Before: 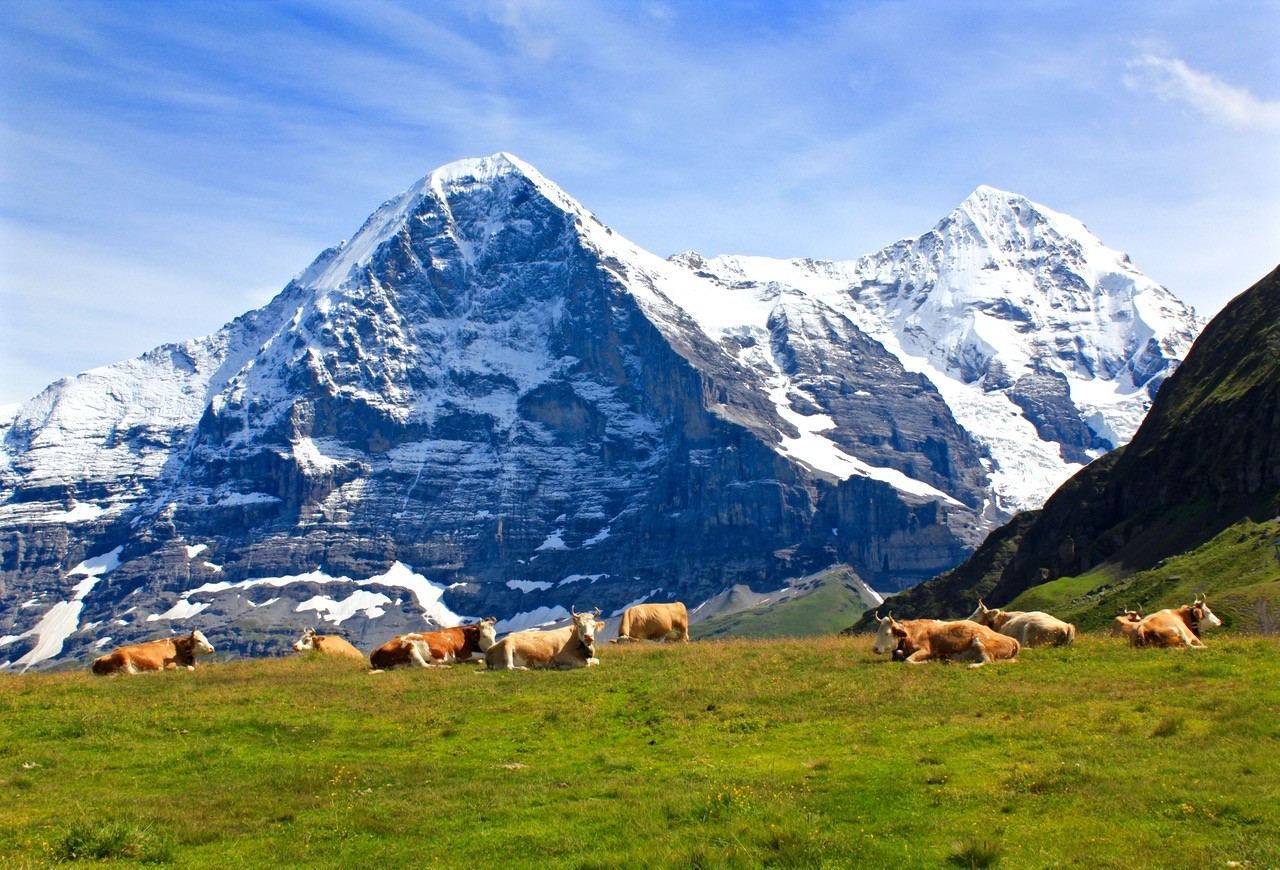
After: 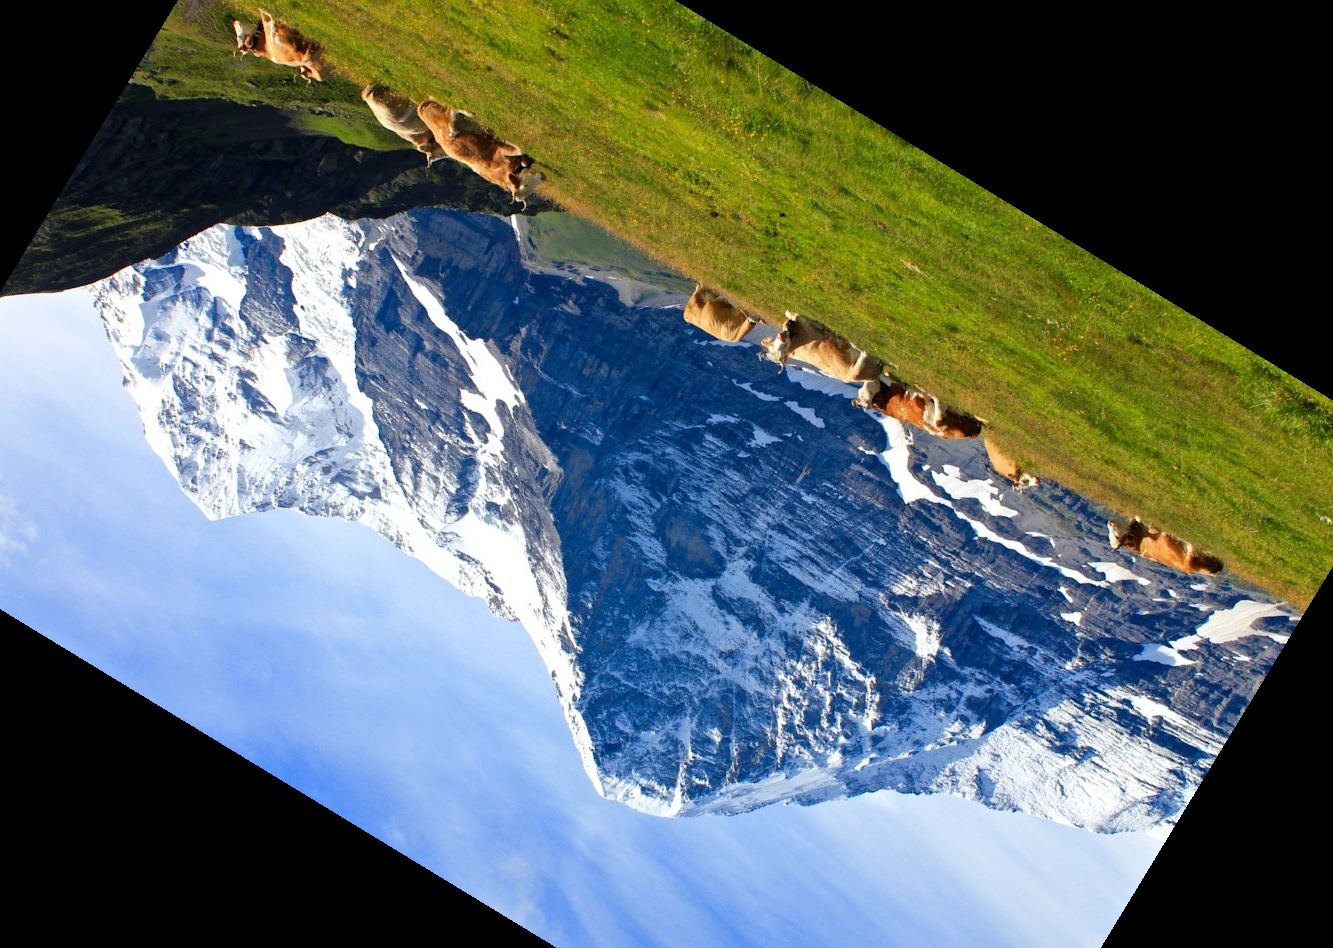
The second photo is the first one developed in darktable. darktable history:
crop and rotate: angle 148.68°, left 9.111%, top 15.603%, right 4.588%, bottom 17.041%
